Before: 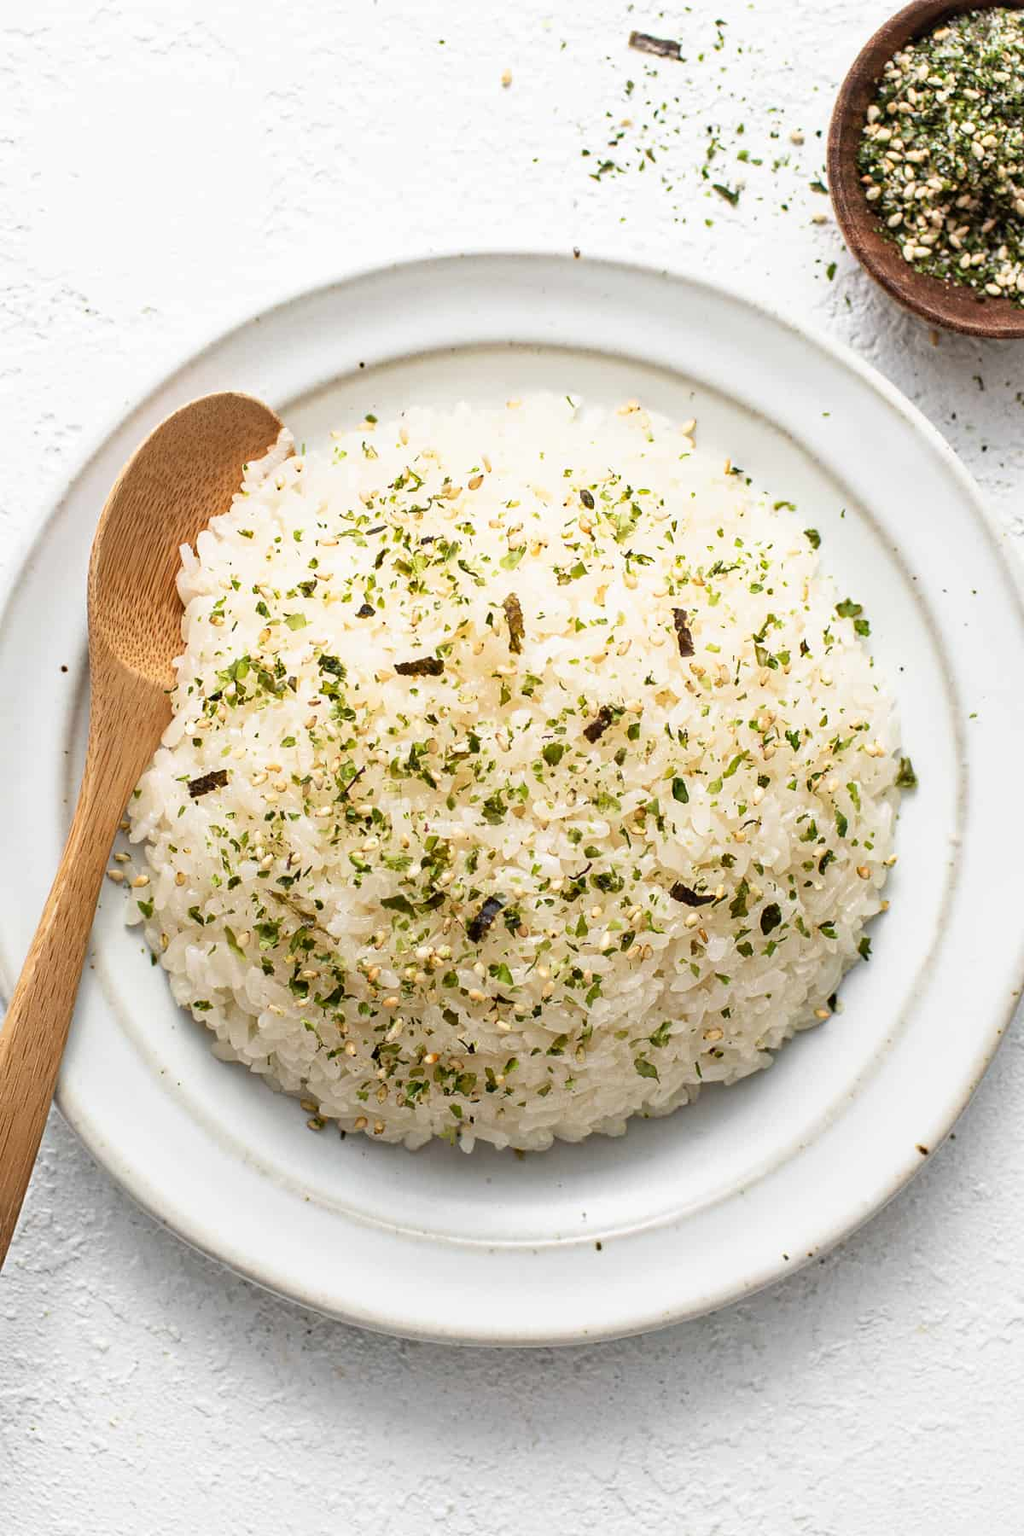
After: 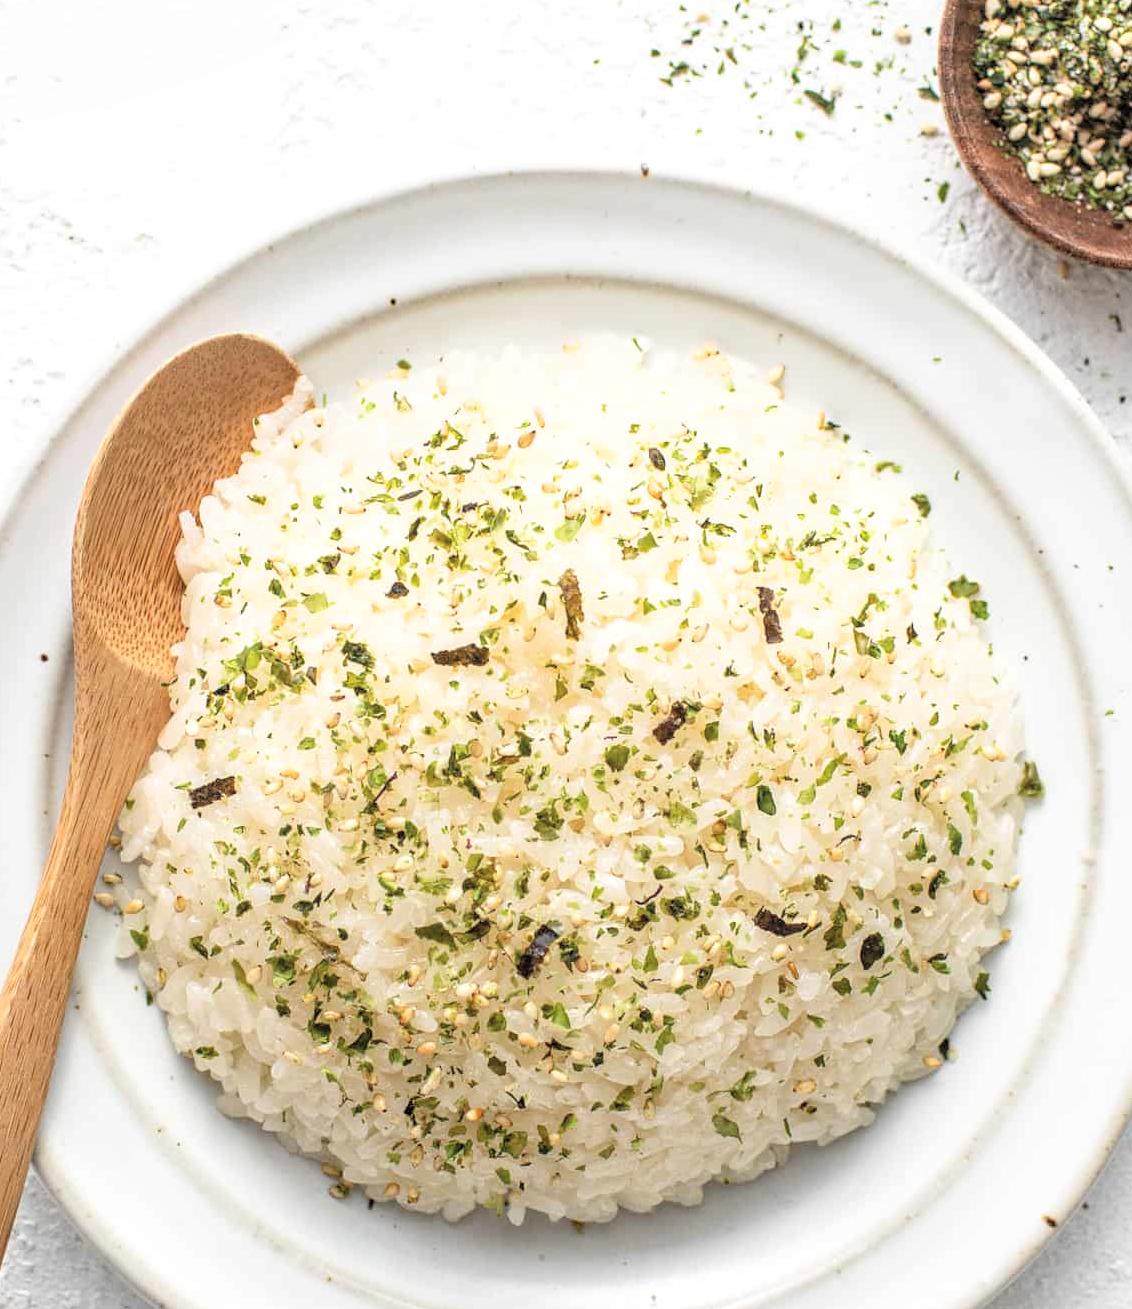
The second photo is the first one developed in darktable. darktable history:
contrast brightness saturation: brightness 0.282
local contrast: detail 130%
crop: left 2.653%, top 7.033%, right 2.981%, bottom 20.217%
